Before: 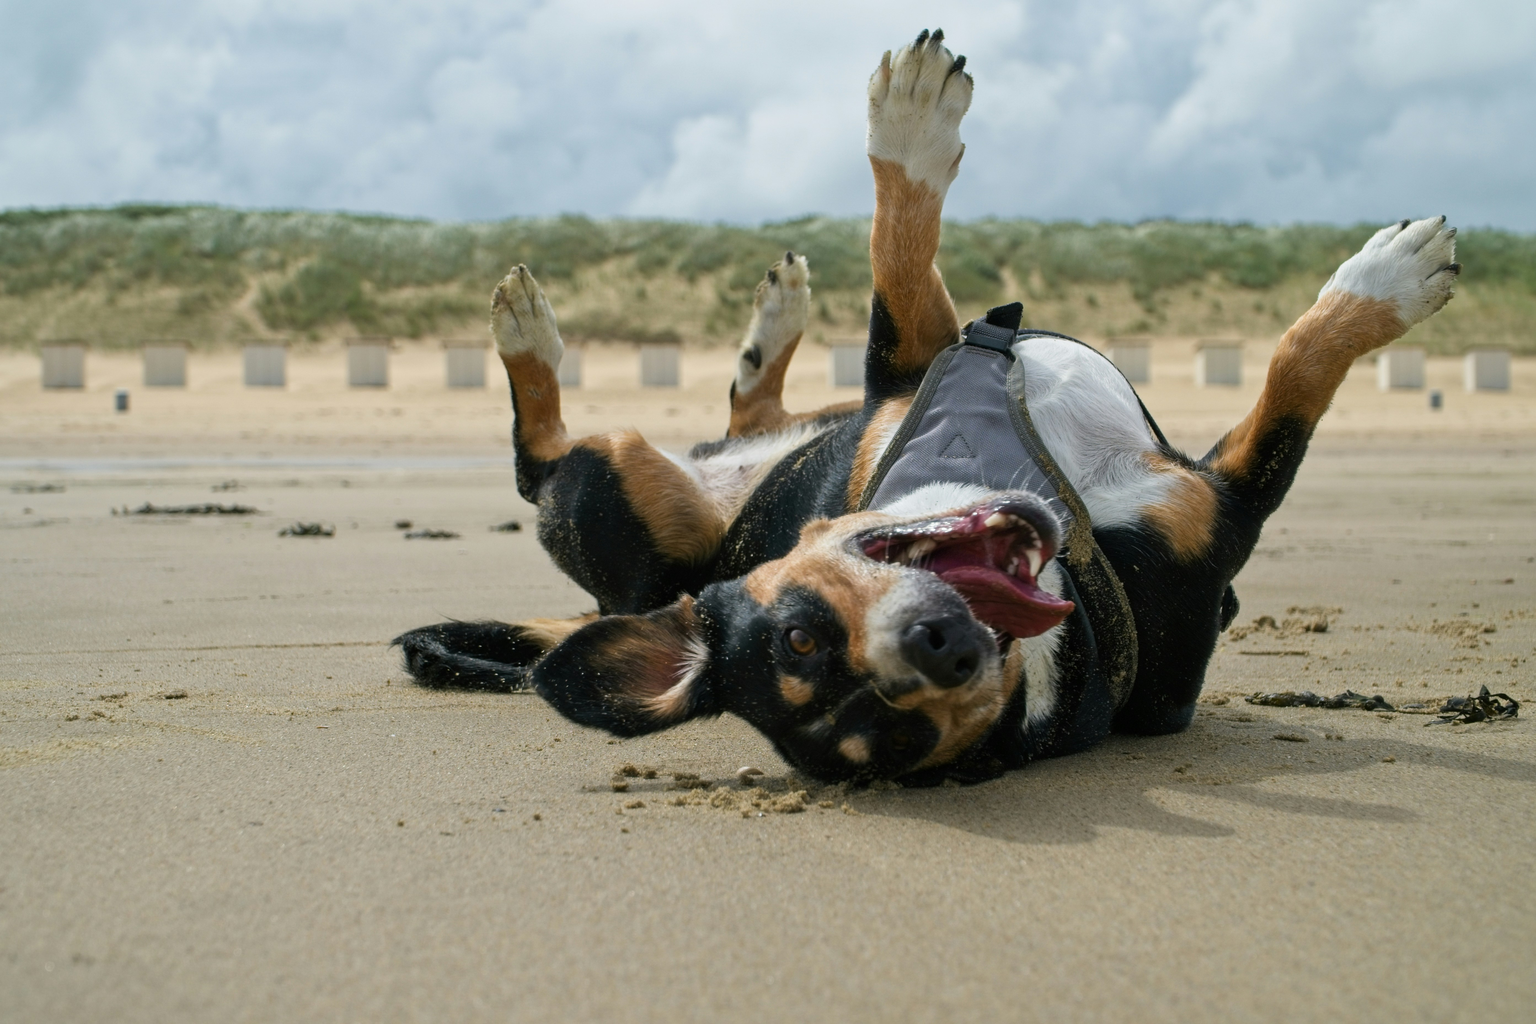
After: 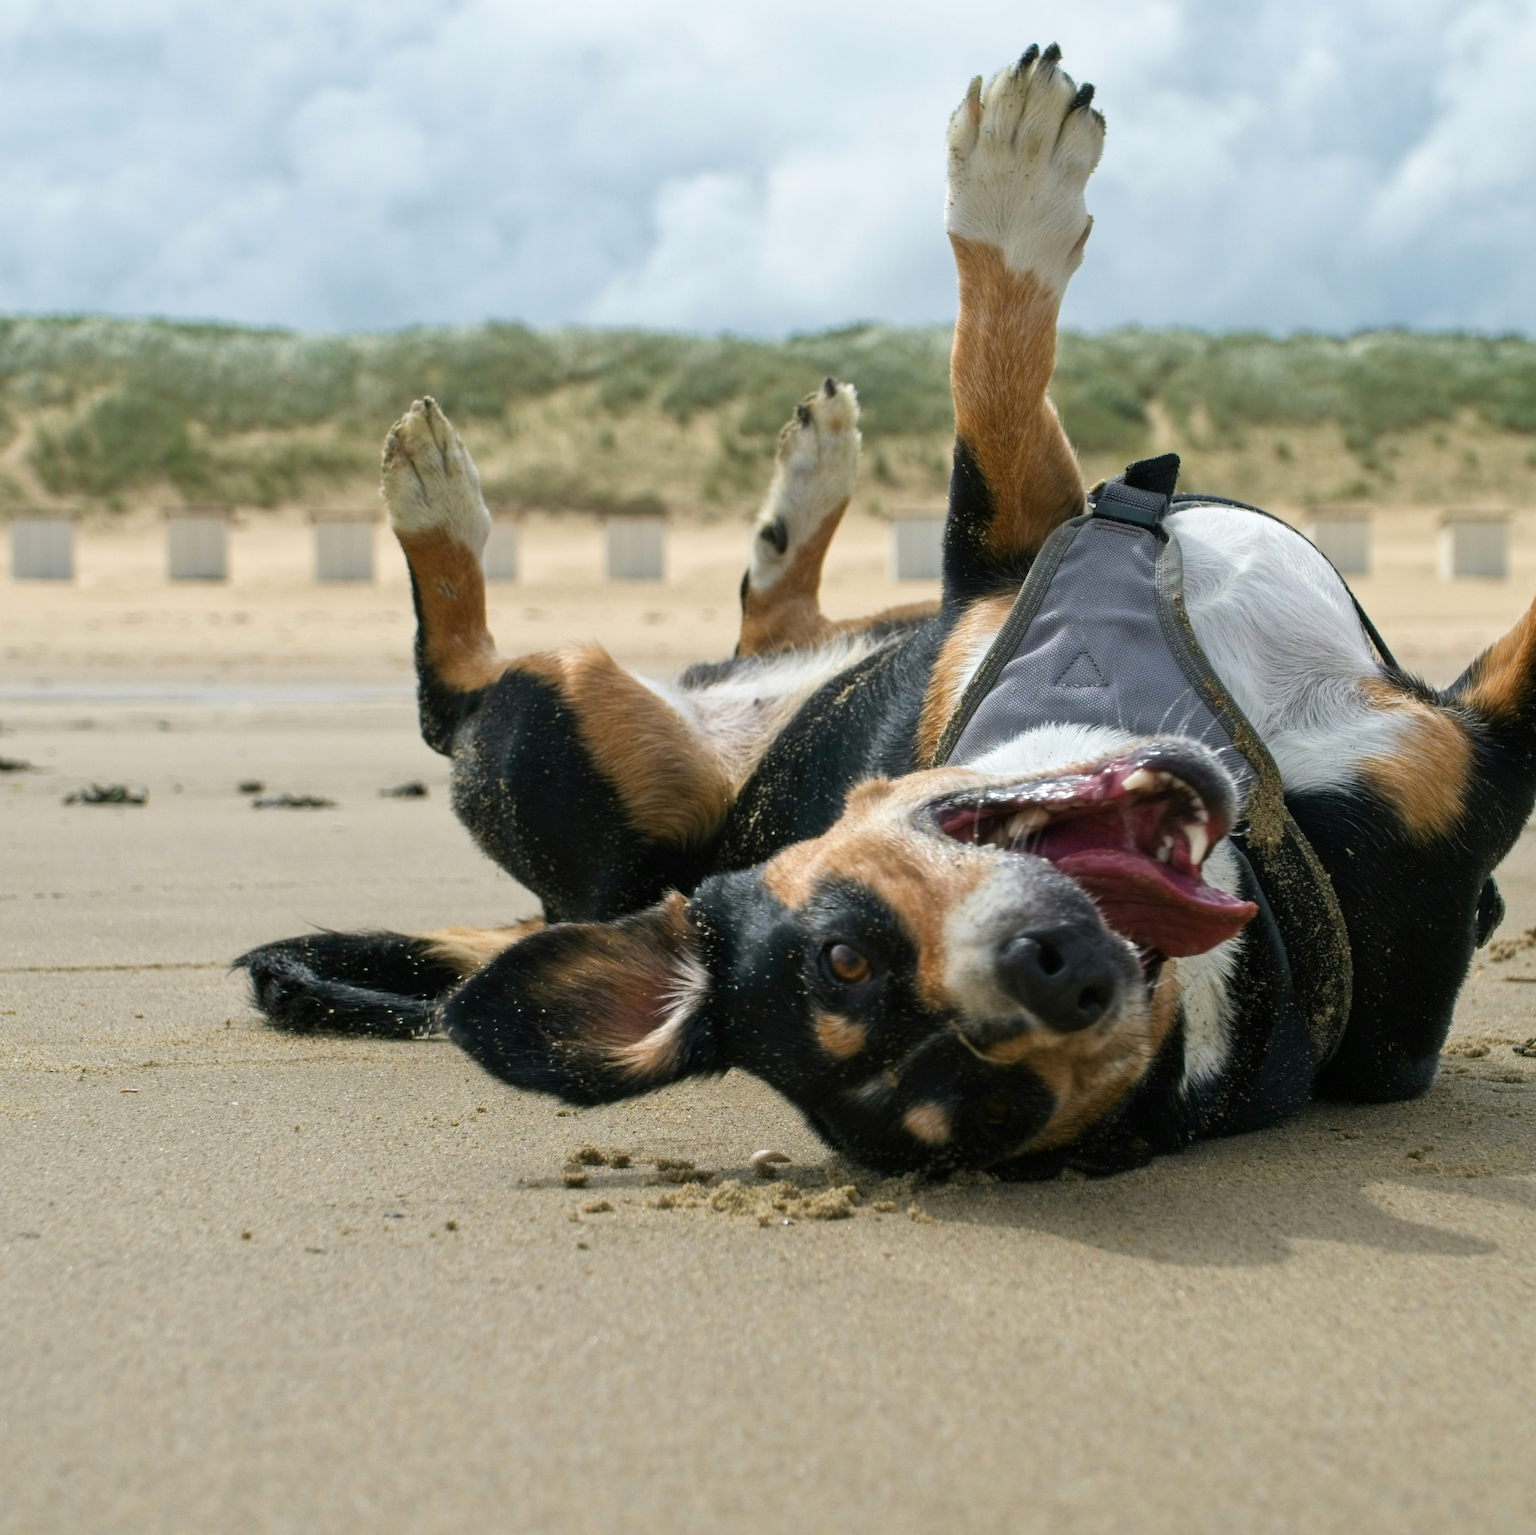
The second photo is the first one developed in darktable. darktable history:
crop: left 15.419%, right 17.914%
exposure: exposure 0.207 EV, compensate highlight preservation false
